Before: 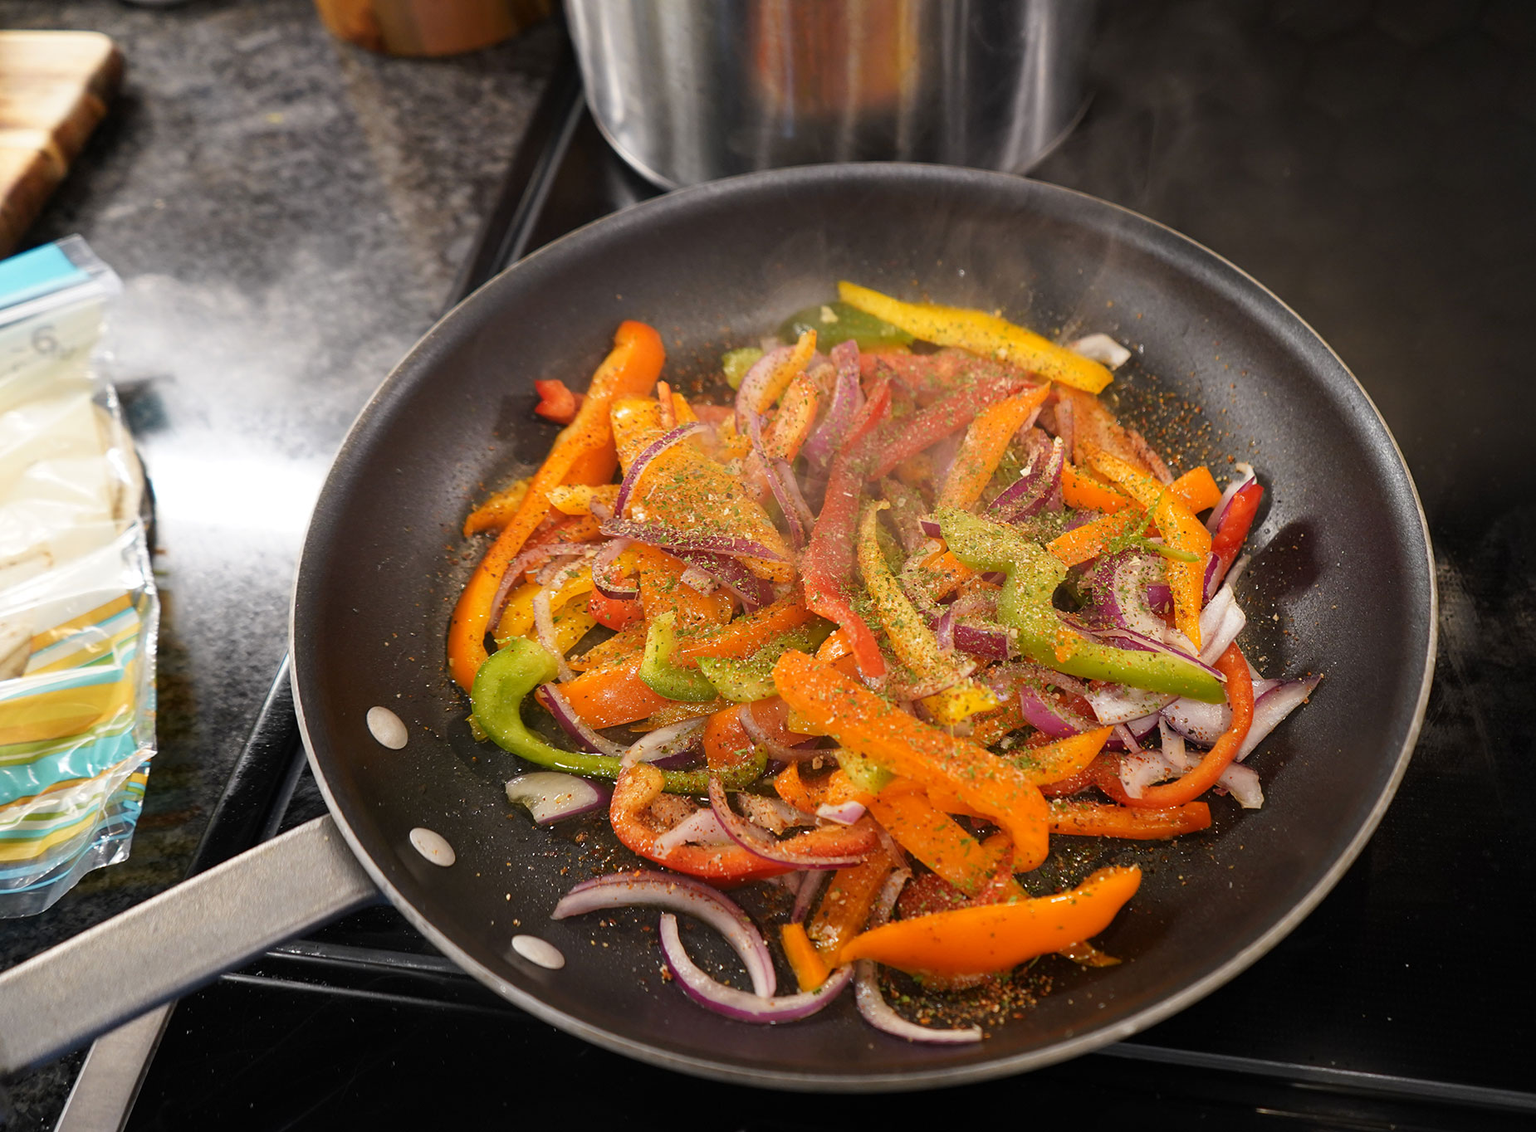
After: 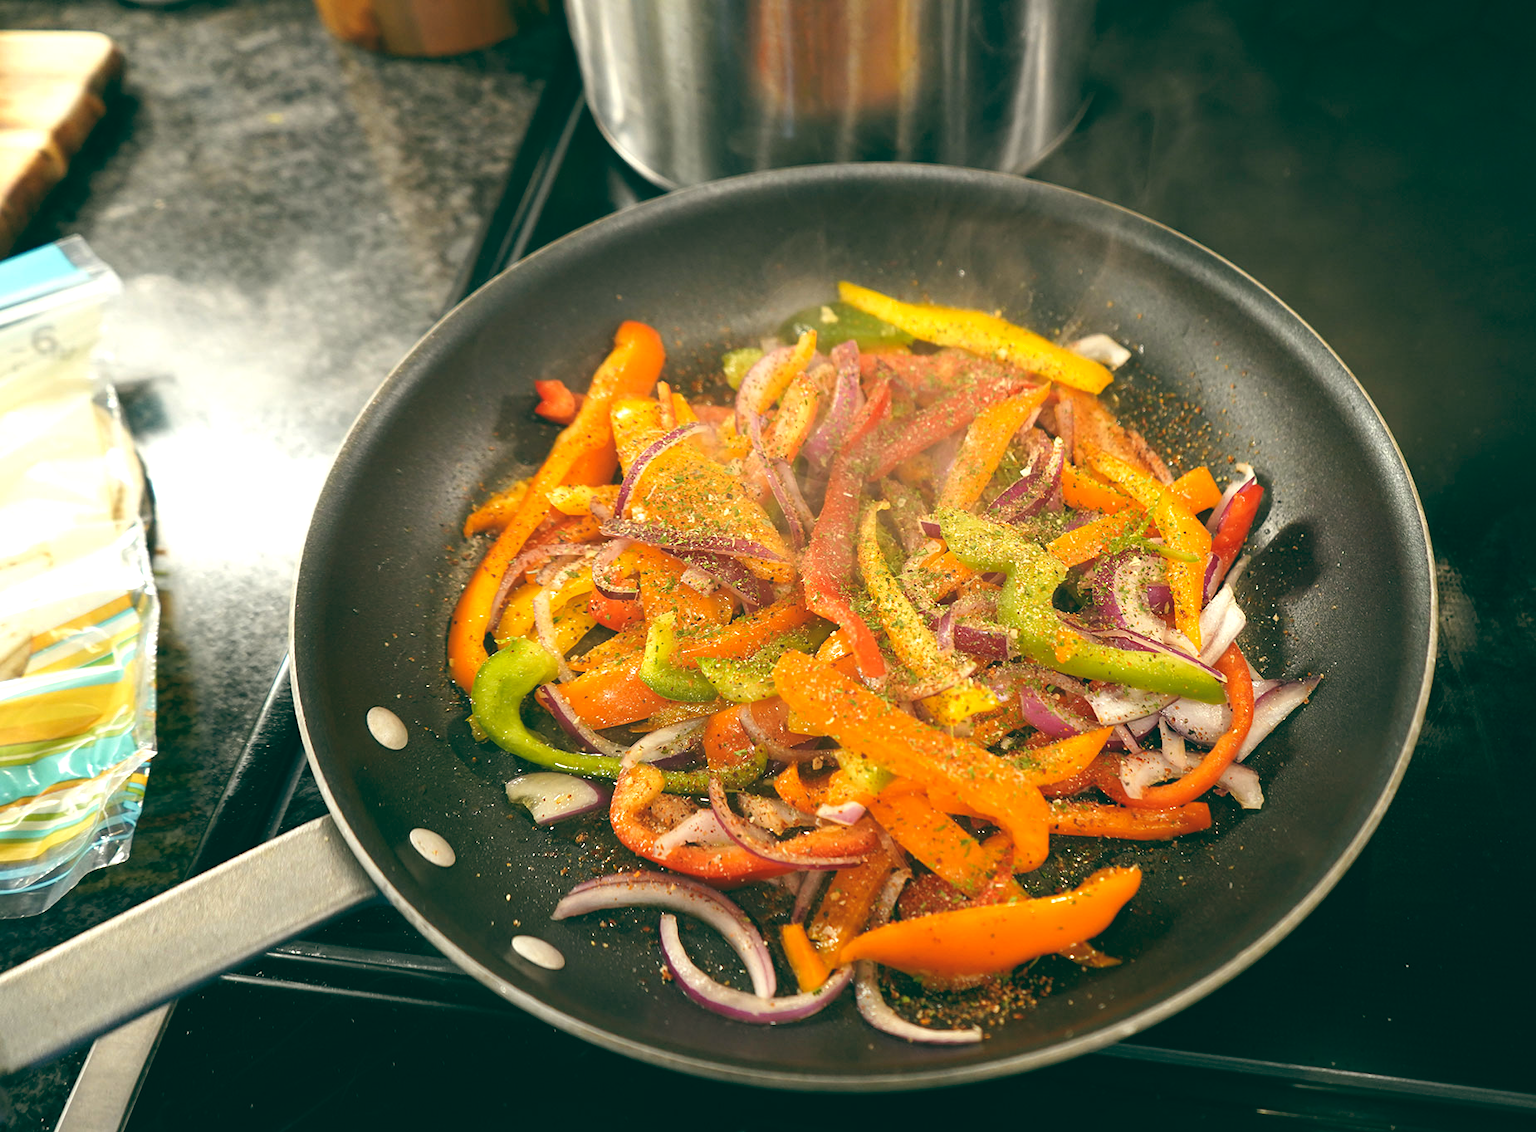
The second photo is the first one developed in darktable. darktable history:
exposure: black level correction 0, exposure 0.7 EV, compensate exposure bias true, compensate highlight preservation false
color balance: lift [1.005, 0.99, 1.007, 1.01], gamma [1, 1.034, 1.032, 0.966], gain [0.873, 1.055, 1.067, 0.933]
